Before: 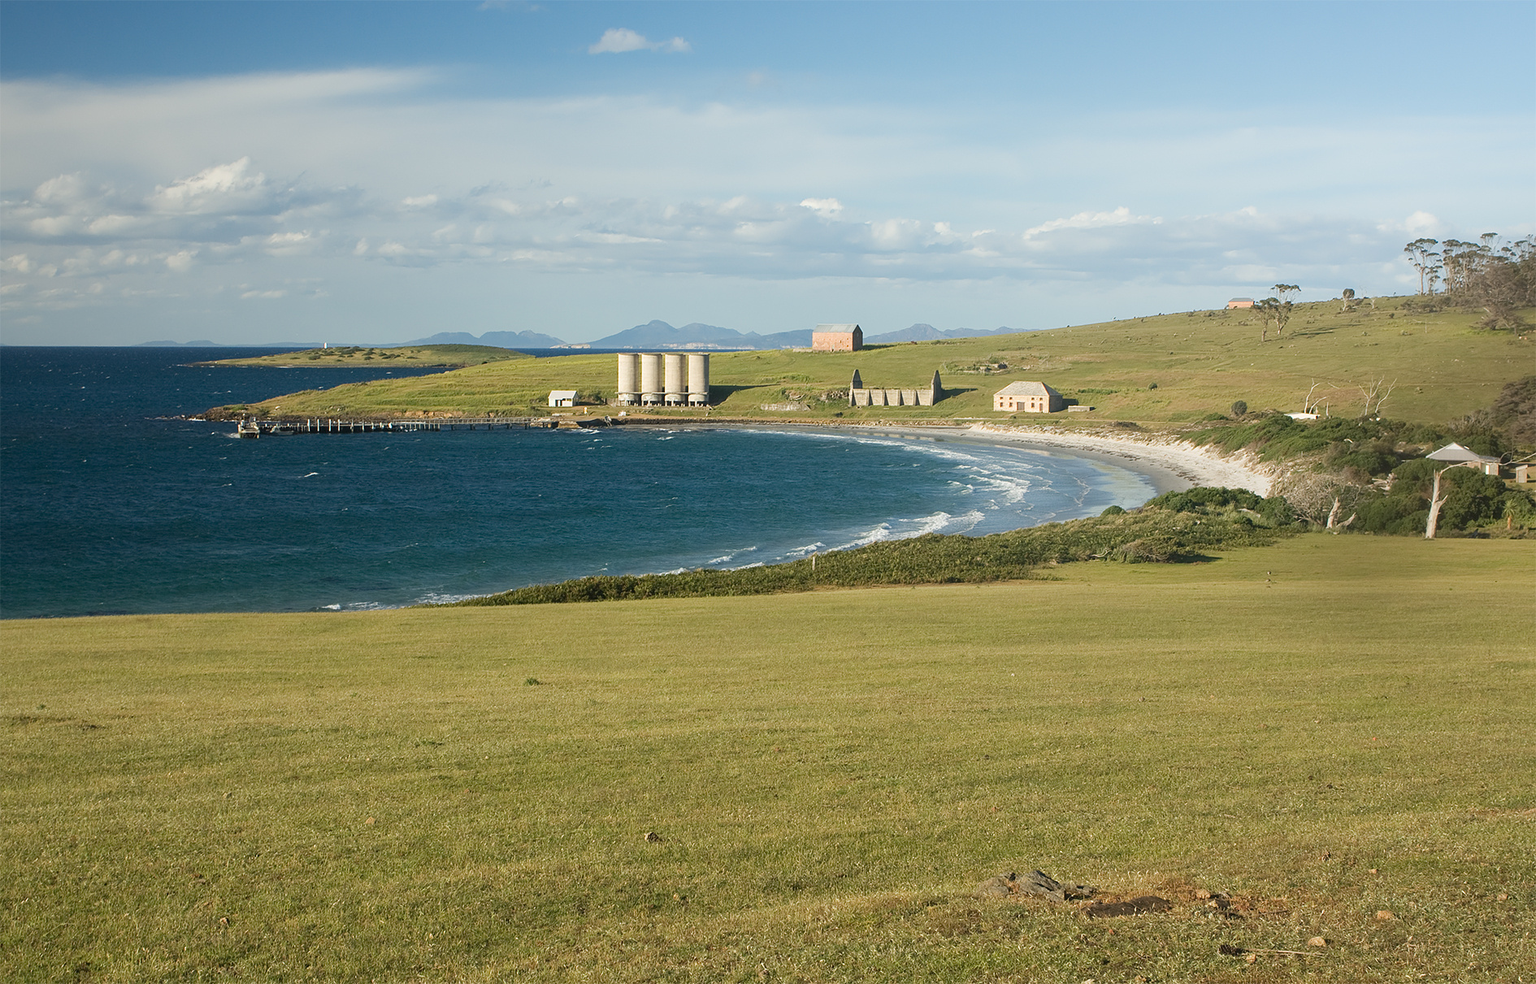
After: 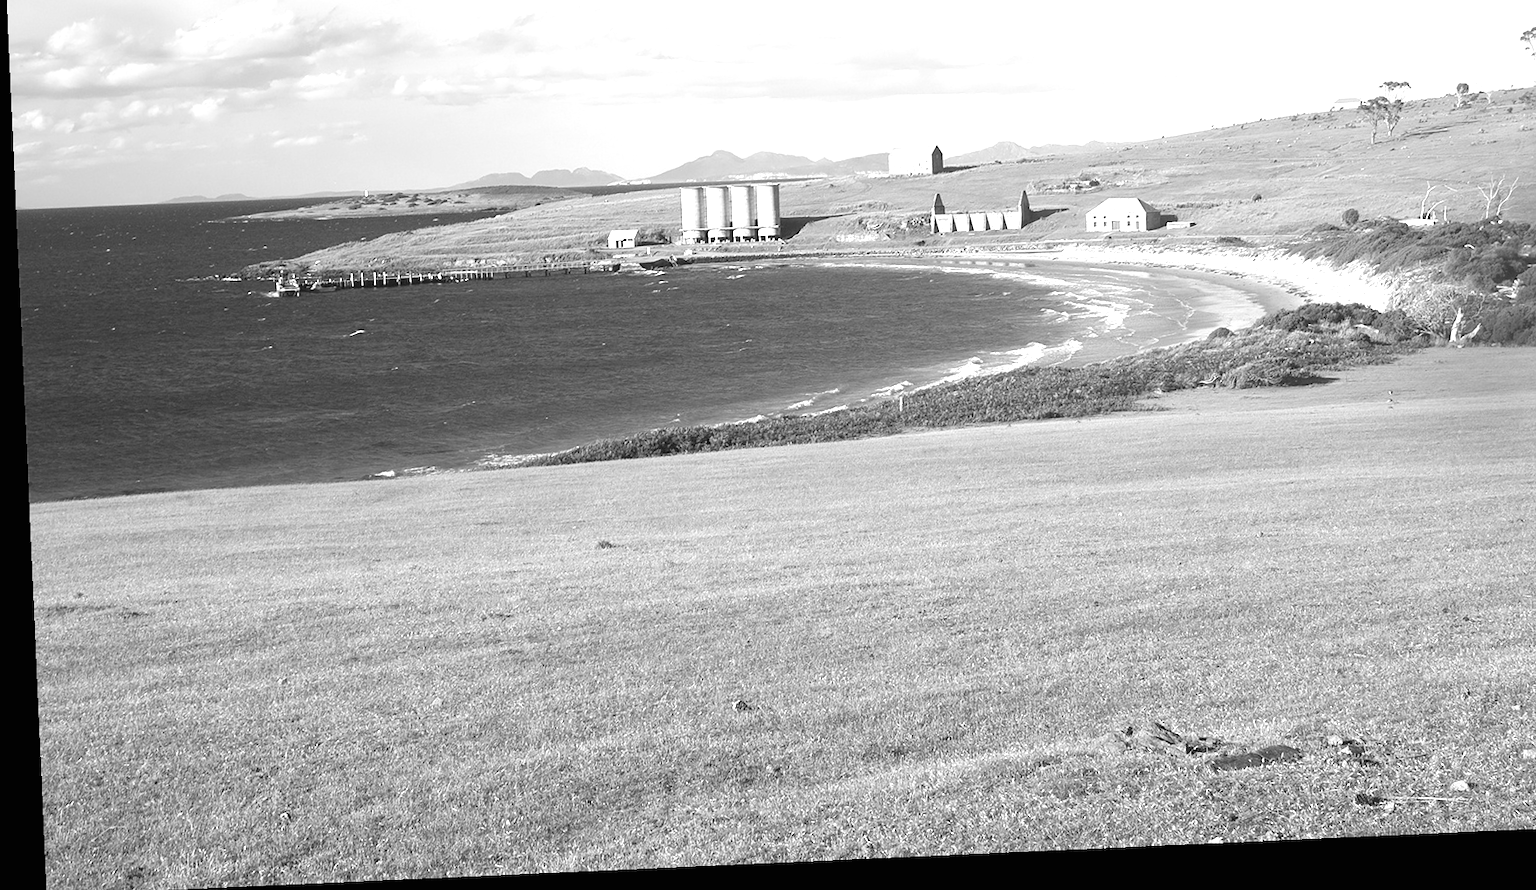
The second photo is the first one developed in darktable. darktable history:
crop: top 20.916%, right 9.437%, bottom 0.316%
rotate and perspective: rotation -2.56°, automatic cropping off
contrast brightness saturation: saturation 0.18
exposure: black level correction 0, exposure 1.1 EV, compensate highlight preservation false
monochrome: a 32, b 64, size 2.3
